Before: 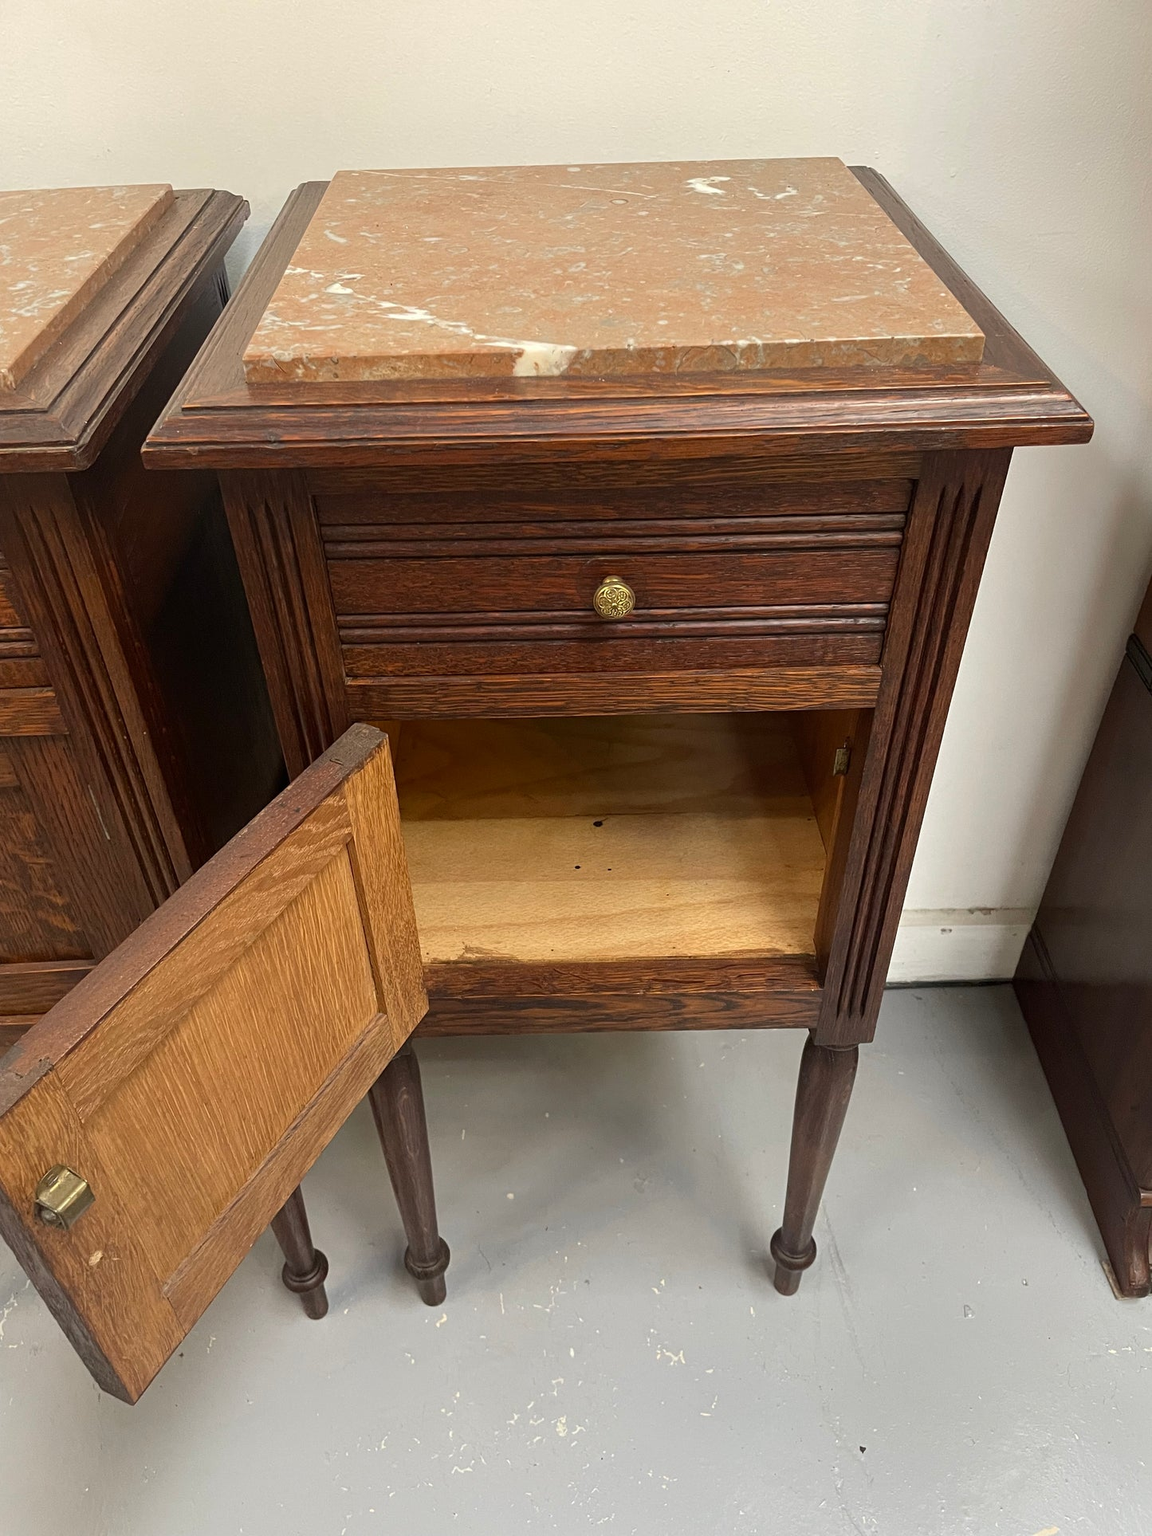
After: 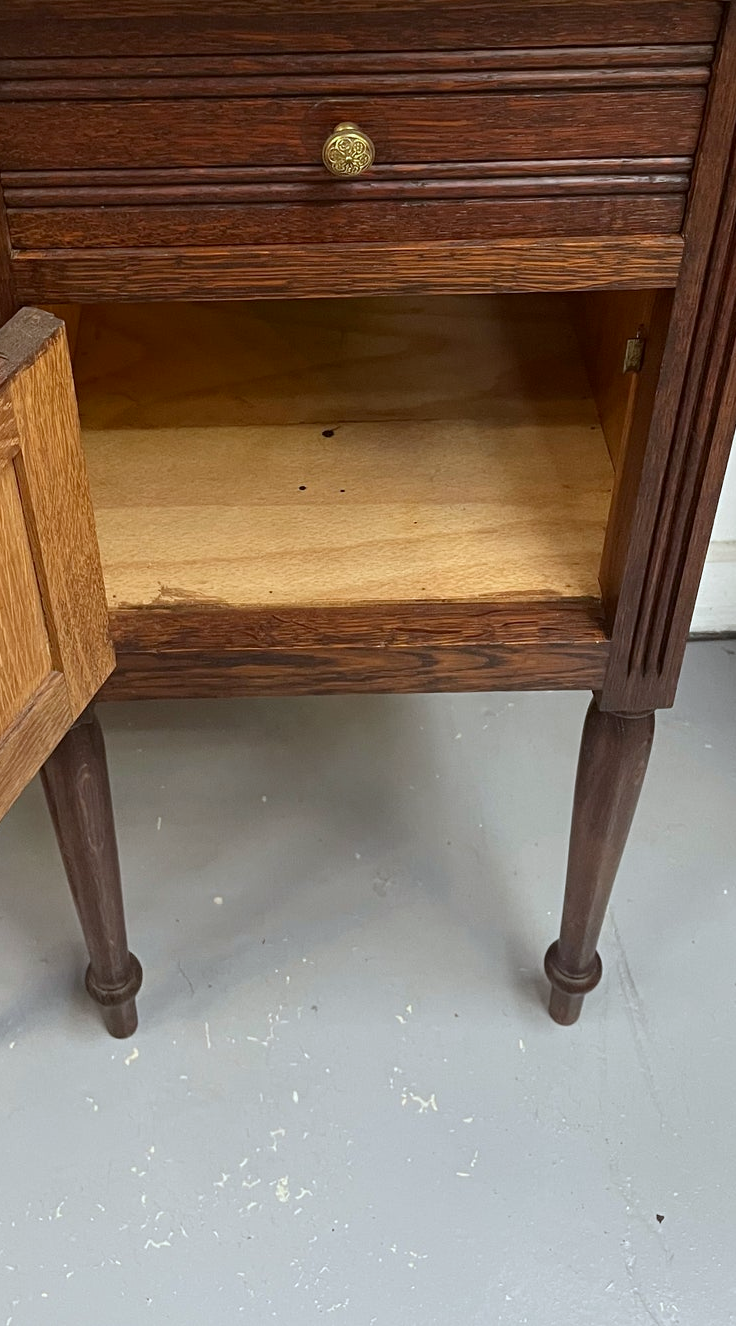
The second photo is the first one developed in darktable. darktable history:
white balance: red 0.983, blue 1.036
color correction: highlights a* -2.73, highlights b* -2.09, shadows a* 2.41, shadows b* 2.73
crop and rotate: left 29.237%, top 31.152%, right 19.807%
